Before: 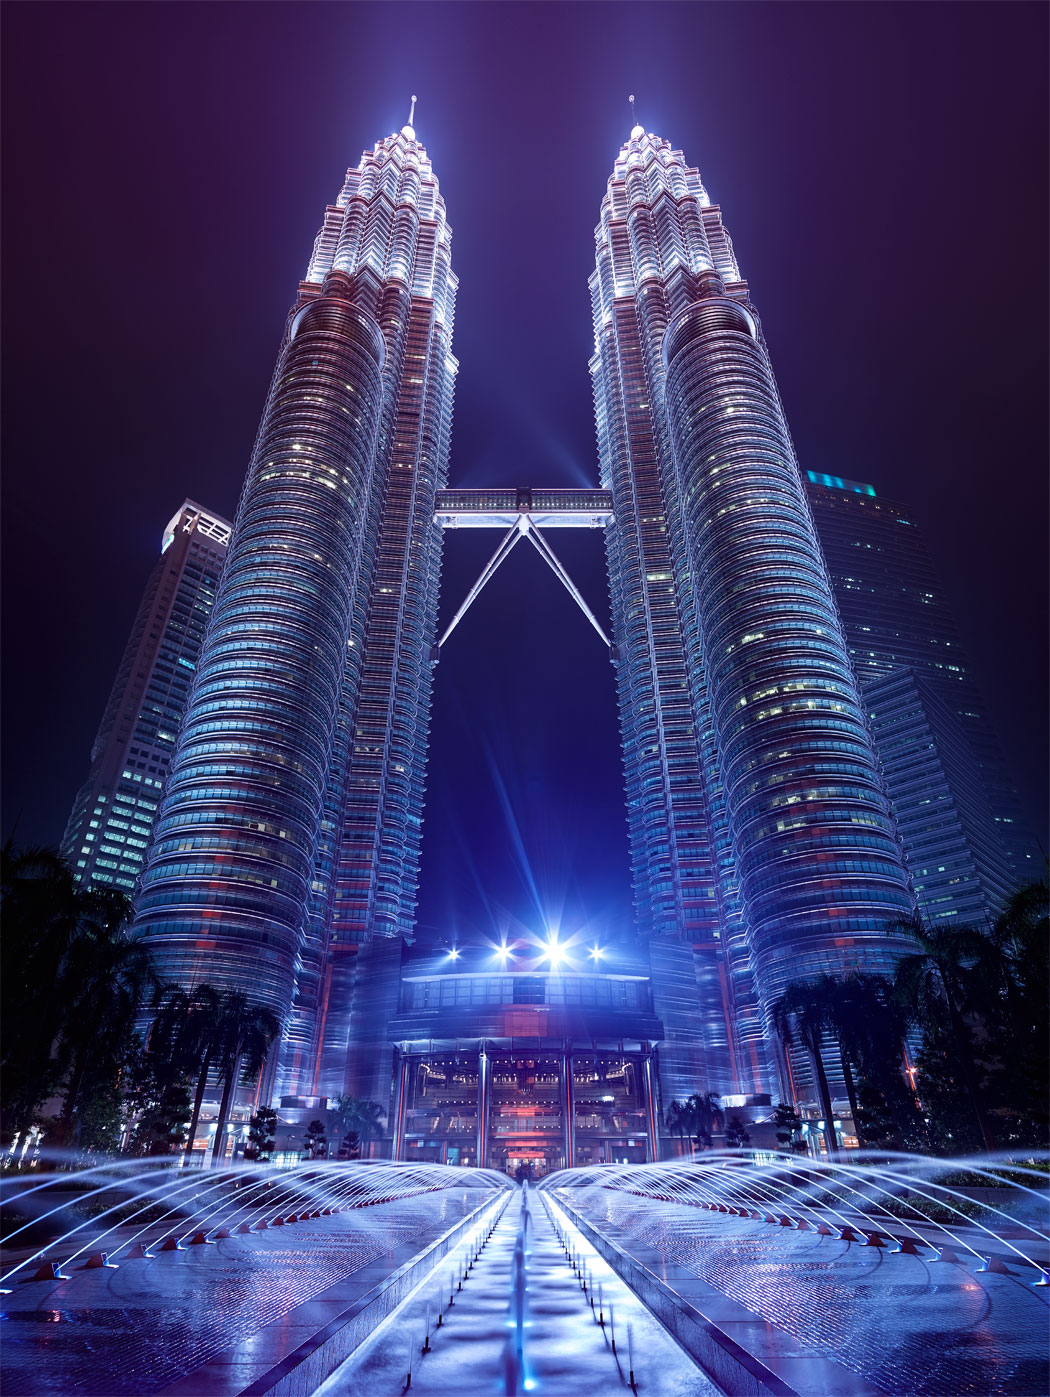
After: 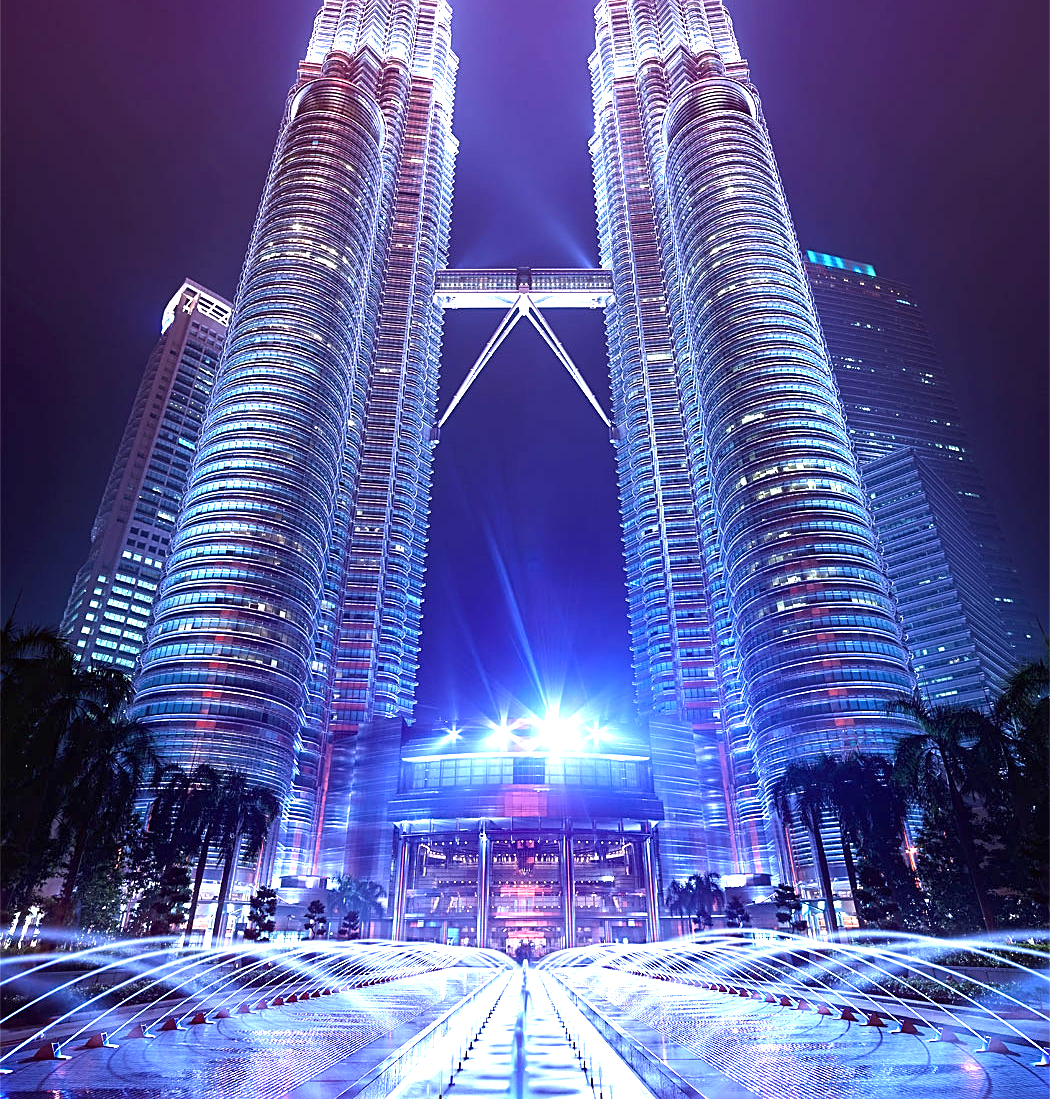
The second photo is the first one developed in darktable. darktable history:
exposure: black level correction 0, exposure 1.5 EV, compensate exposure bias true, compensate highlight preservation false
sharpen: on, module defaults
crop and rotate: top 15.774%, bottom 5.506%
